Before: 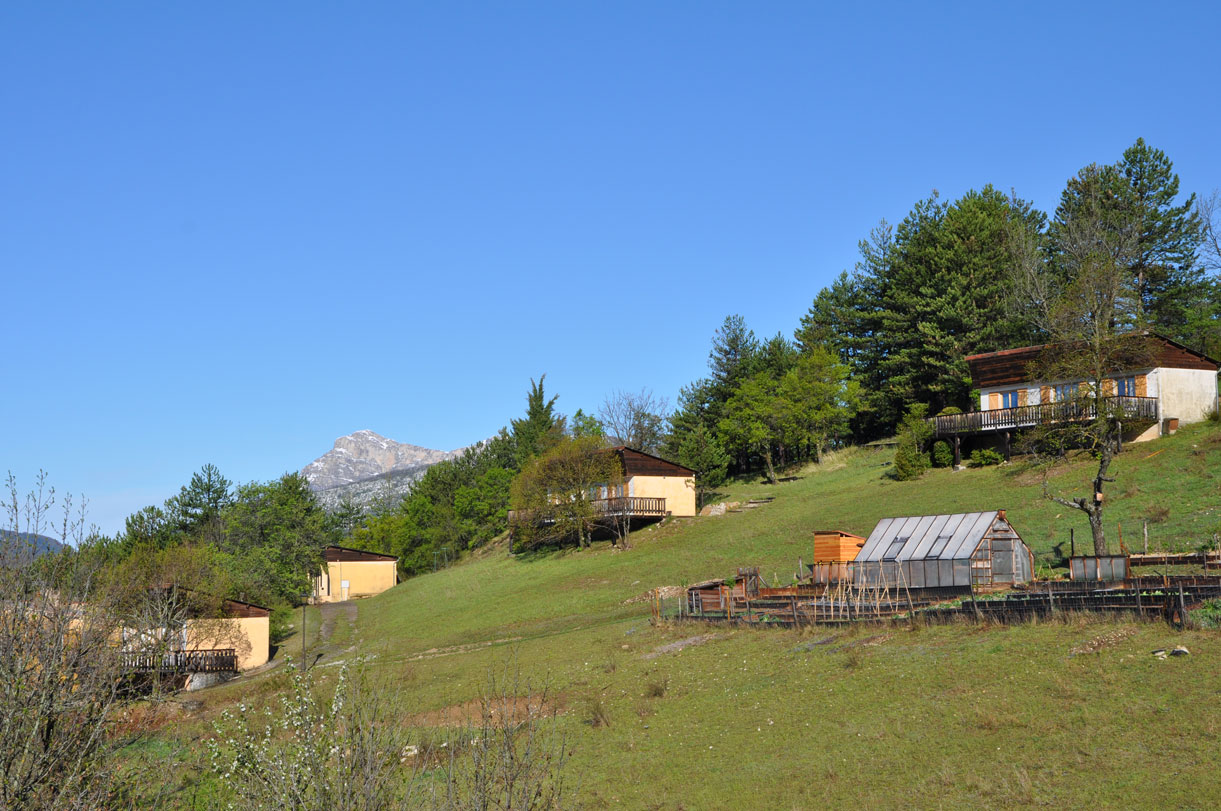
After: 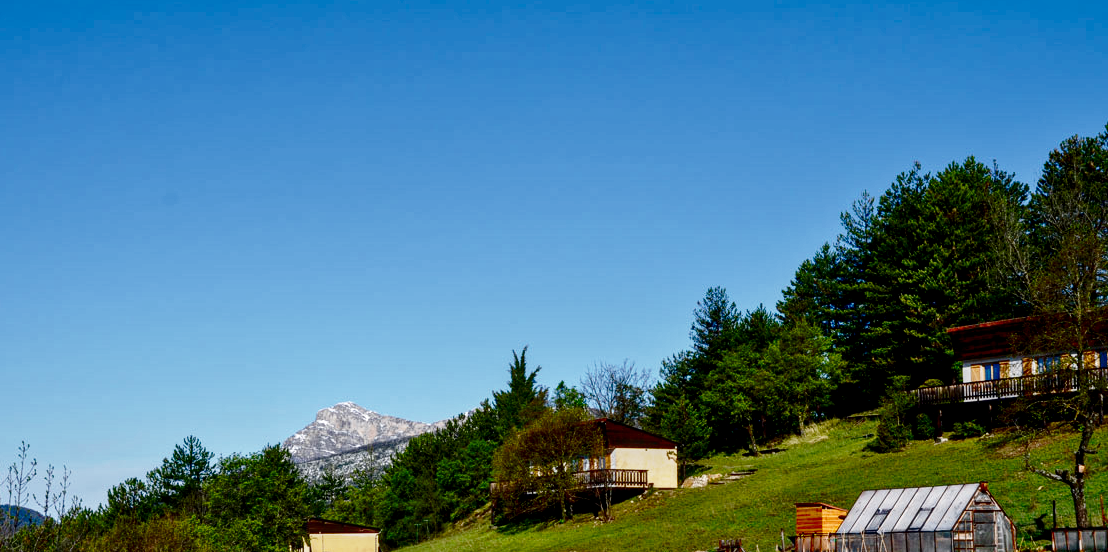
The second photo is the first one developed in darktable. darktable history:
base curve: curves: ch0 [(0, 0) (0.032, 0.025) (0.121, 0.166) (0.206, 0.329) (0.605, 0.79) (1, 1)], preserve colors none
contrast brightness saturation: contrast 0.094, brightness -0.591, saturation 0.171
crop: left 1.516%, top 3.457%, right 7.674%, bottom 28.439%
local contrast: detail 130%
